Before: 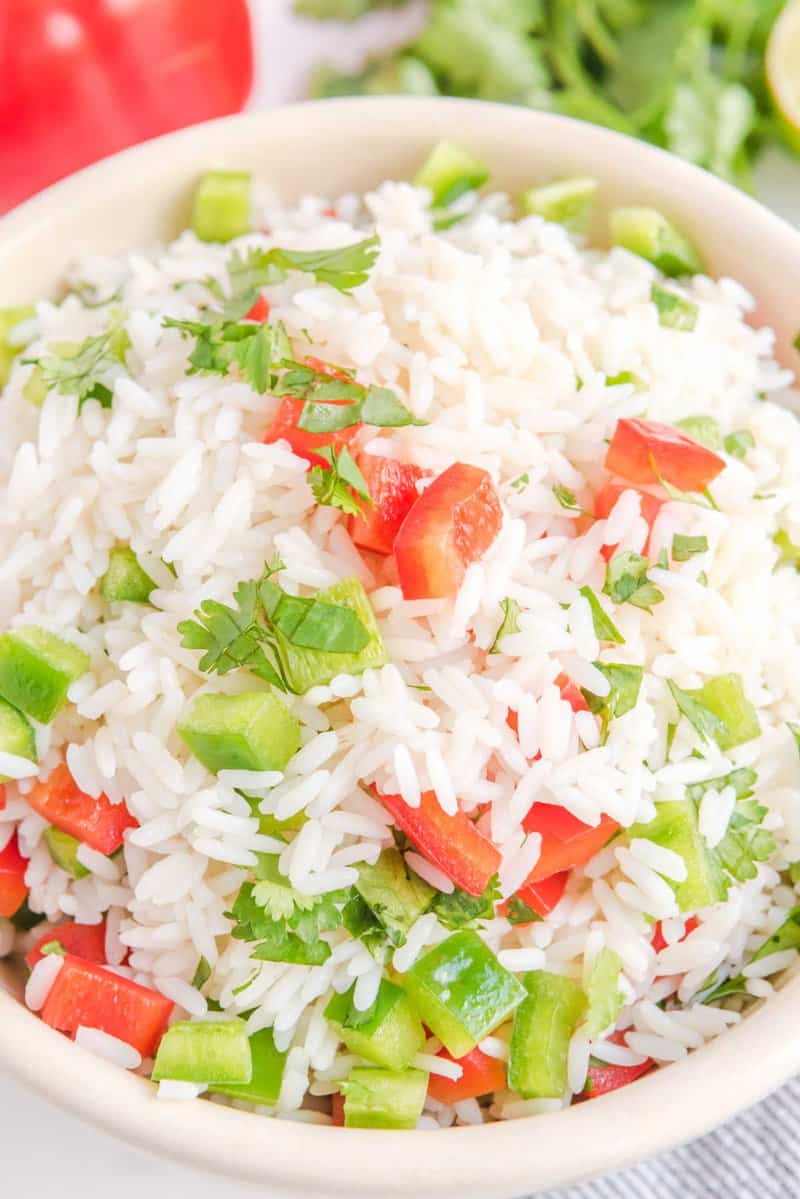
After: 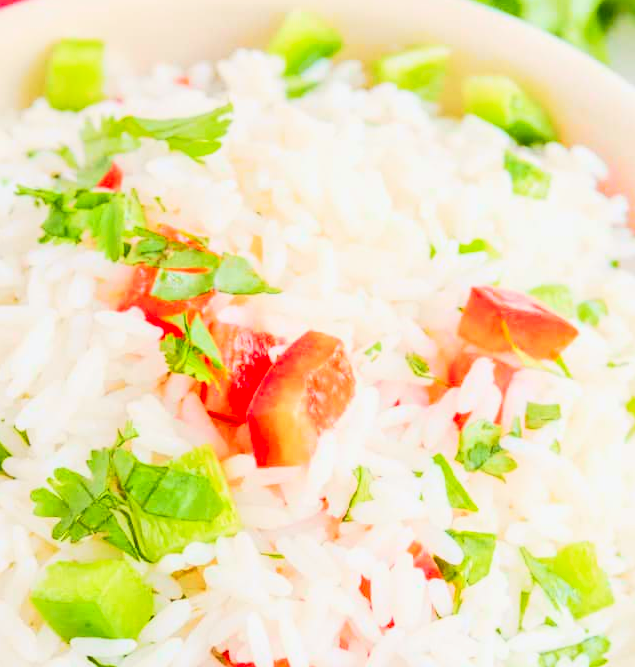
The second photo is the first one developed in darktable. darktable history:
crop: left 18.38%, top 11.092%, right 2.134%, bottom 33.217%
tone curve: curves: ch0 [(0, 0.023) (0.132, 0.075) (0.251, 0.186) (0.463, 0.461) (0.662, 0.757) (0.854, 0.909) (1, 0.973)]; ch1 [(0, 0) (0.447, 0.411) (0.483, 0.469) (0.498, 0.496) (0.518, 0.514) (0.561, 0.579) (0.604, 0.645) (0.669, 0.73) (0.819, 0.93) (1, 1)]; ch2 [(0, 0) (0.307, 0.315) (0.425, 0.438) (0.483, 0.477) (0.503, 0.503) (0.526, 0.534) (0.567, 0.569) (0.617, 0.674) (0.703, 0.797) (0.985, 0.966)], color space Lab, independent channels
